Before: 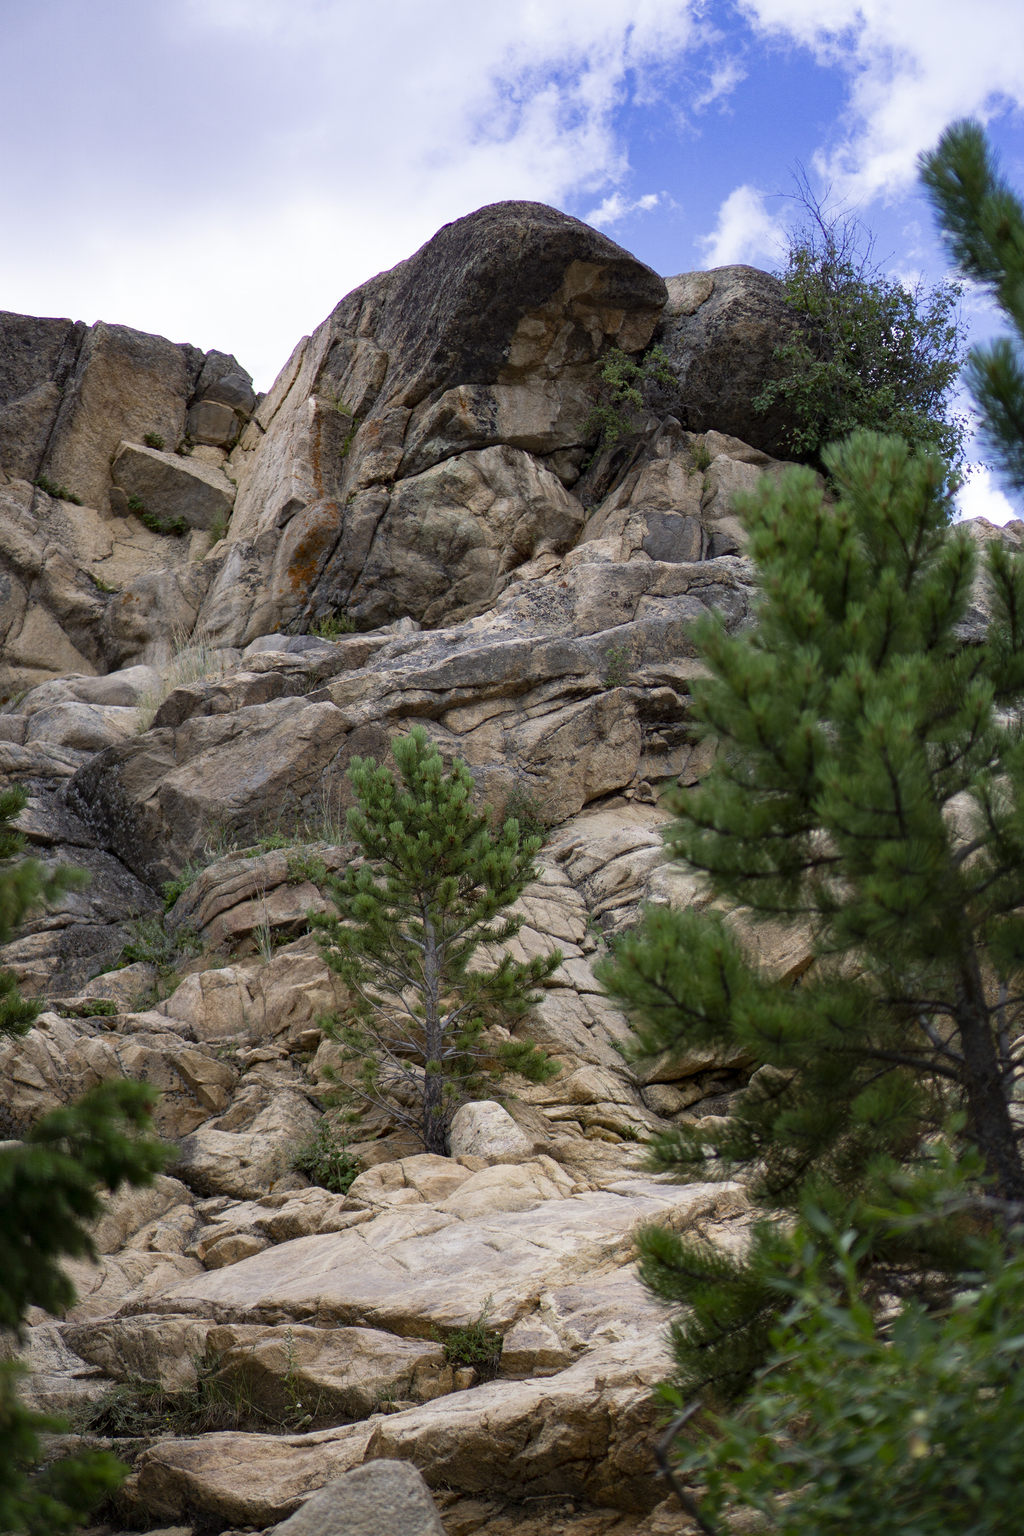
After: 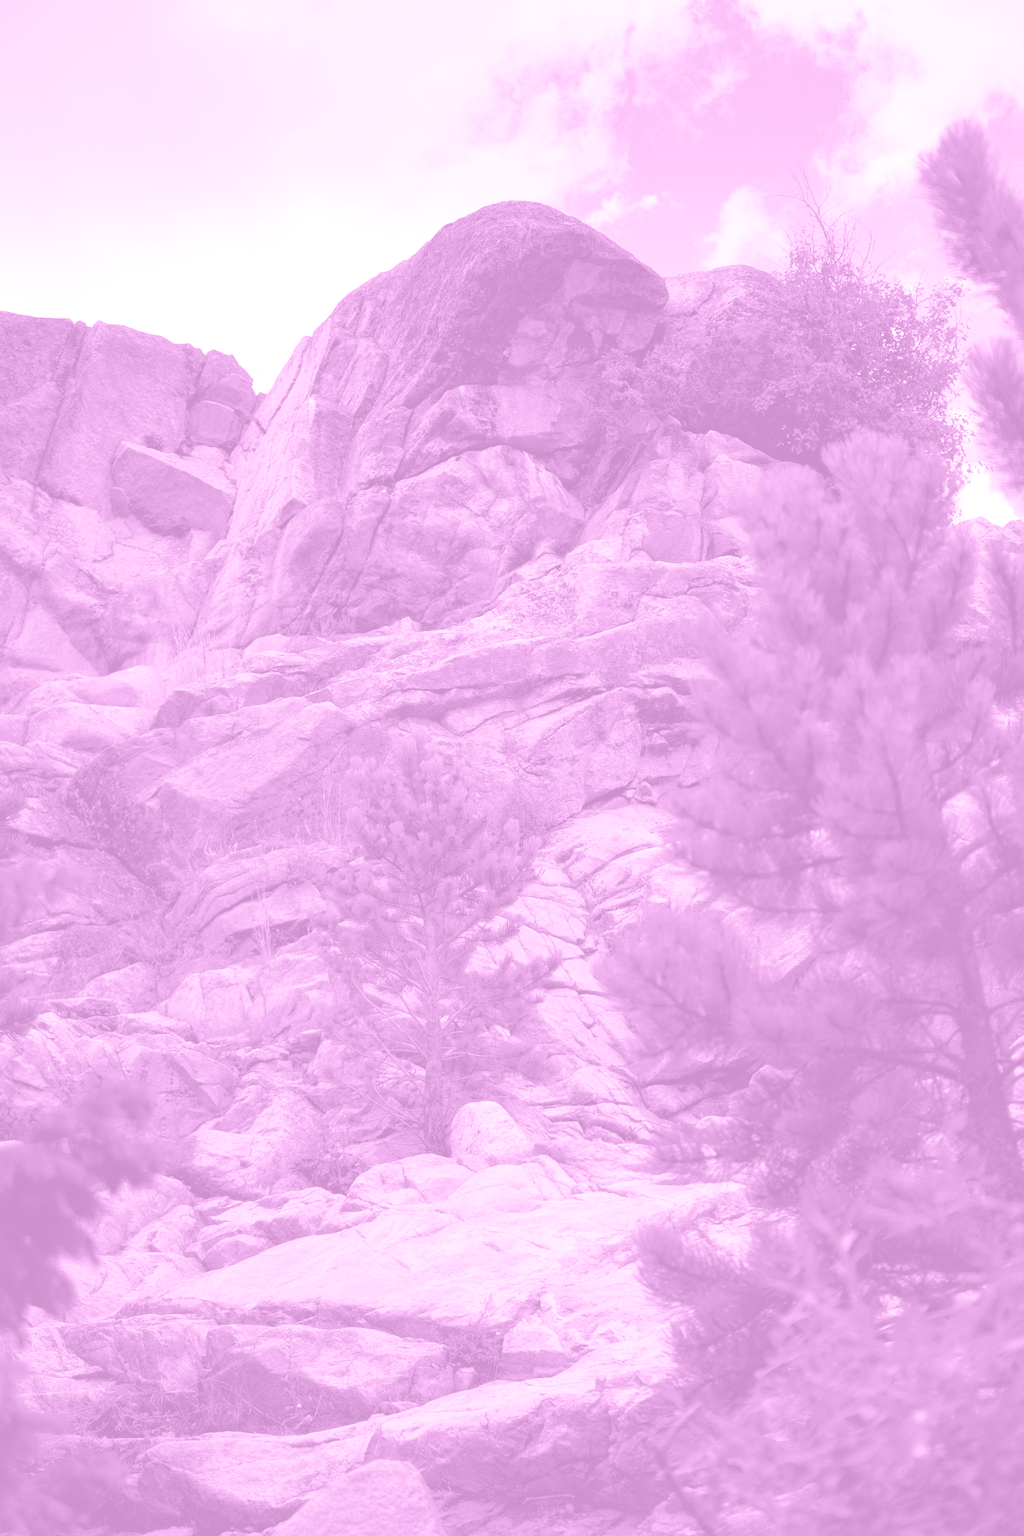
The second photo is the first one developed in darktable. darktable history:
colorize: hue 331.2°, saturation 69%, source mix 30.28%, lightness 69.02%, version 1
split-toning: shadows › hue 36°, shadows › saturation 0.05, highlights › hue 10.8°, highlights › saturation 0.15, compress 40%
